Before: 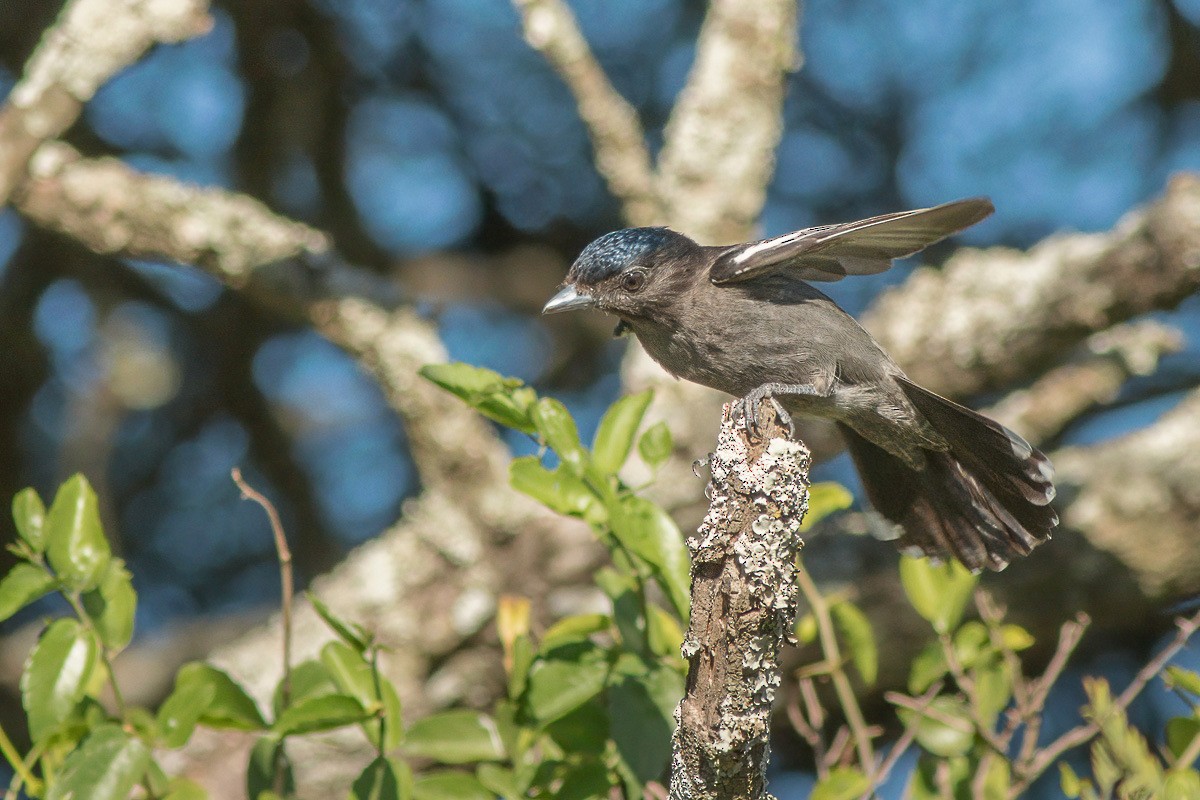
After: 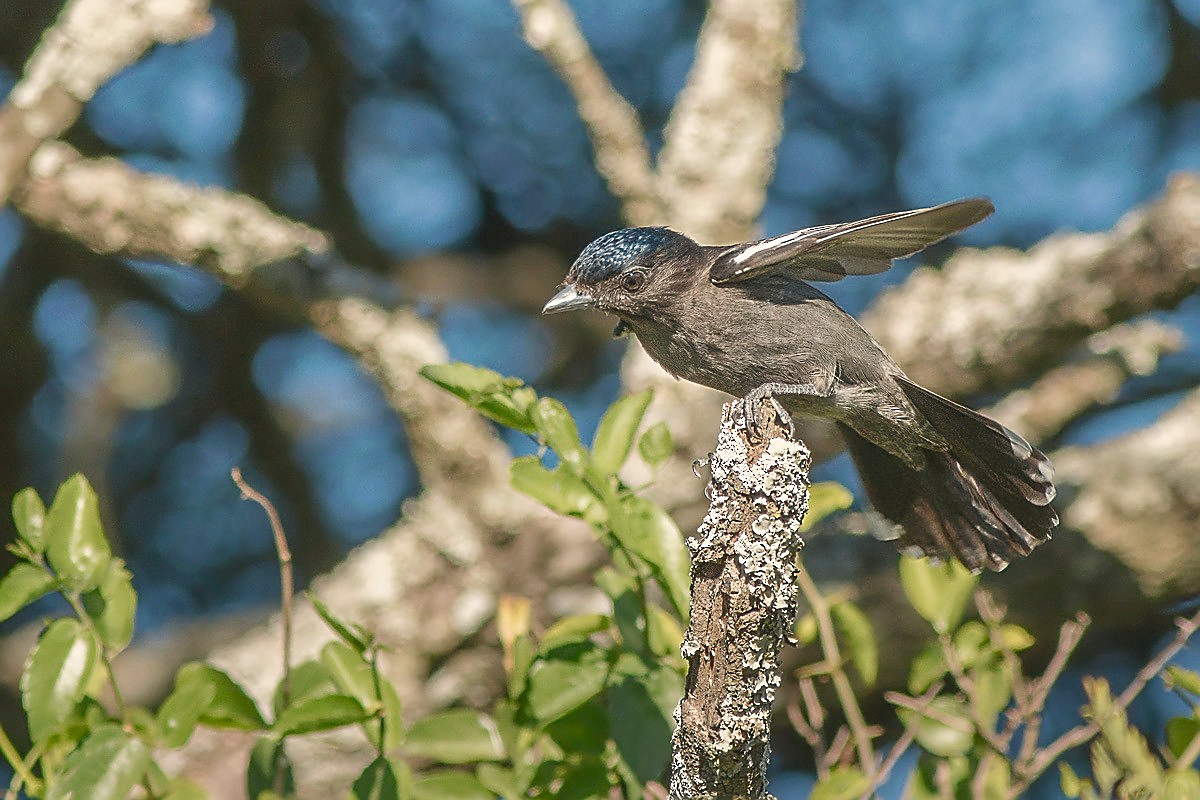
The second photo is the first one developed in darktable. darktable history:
color balance rgb: shadows lift › chroma 2%, shadows lift › hue 250°, power › hue 326.4°, highlights gain › chroma 2%, highlights gain › hue 64.8°, global offset › luminance 0.5%, global offset › hue 58.8°, perceptual saturation grading › highlights -25%, perceptual saturation grading › shadows 30%, global vibrance 15%
sharpen: radius 1.4, amount 1.25, threshold 0.7
